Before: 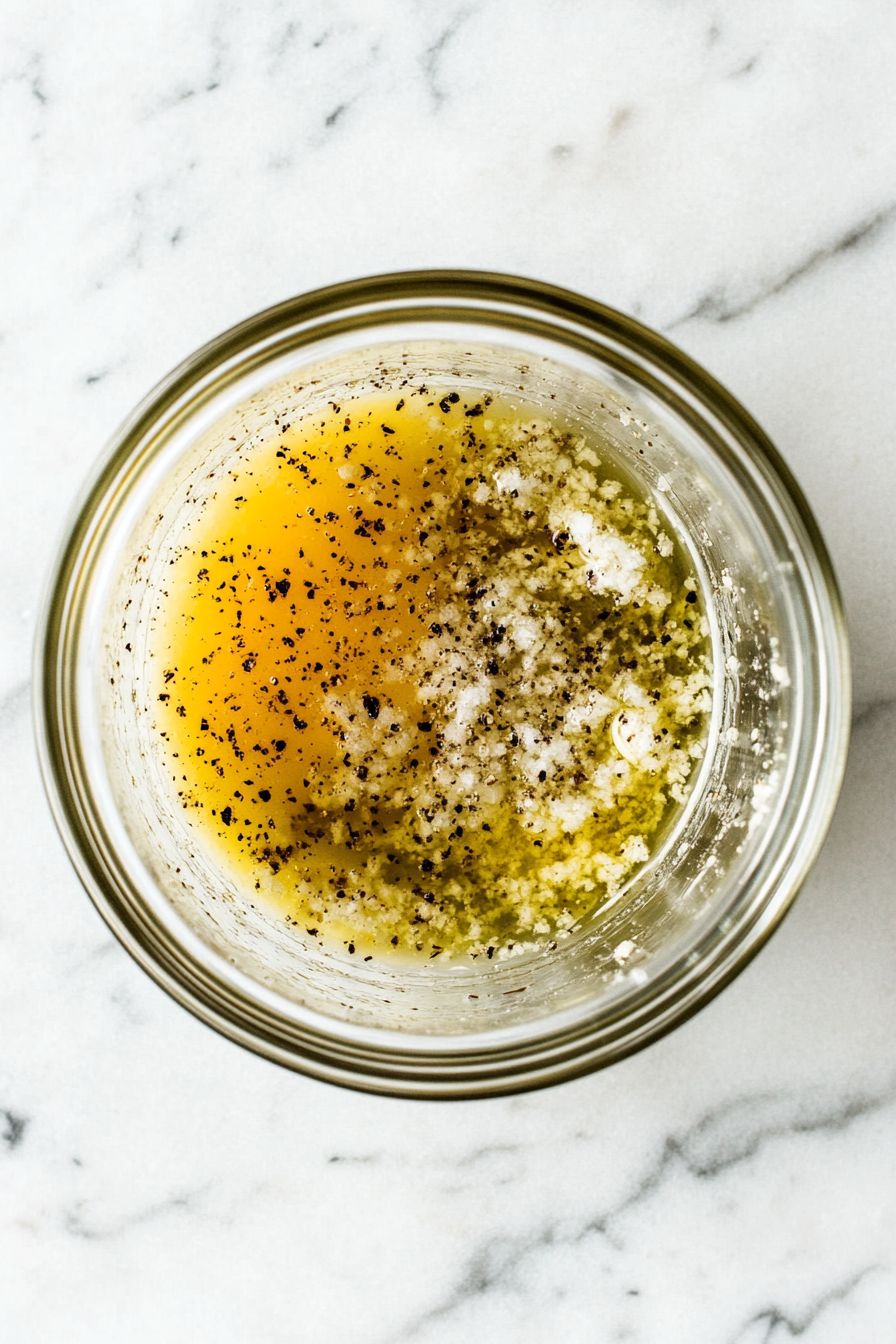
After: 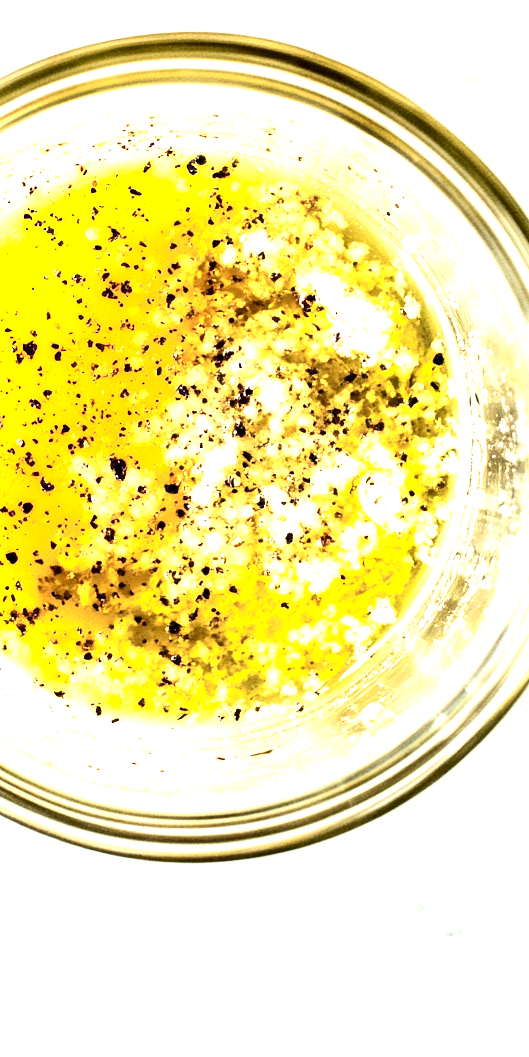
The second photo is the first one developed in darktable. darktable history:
contrast brightness saturation: contrast 0.24, brightness 0.09
exposure: black level correction 0.001, exposure 2 EV, compensate highlight preservation false
crop and rotate: left 28.256%, top 17.734%, right 12.656%, bottom 3.573%
